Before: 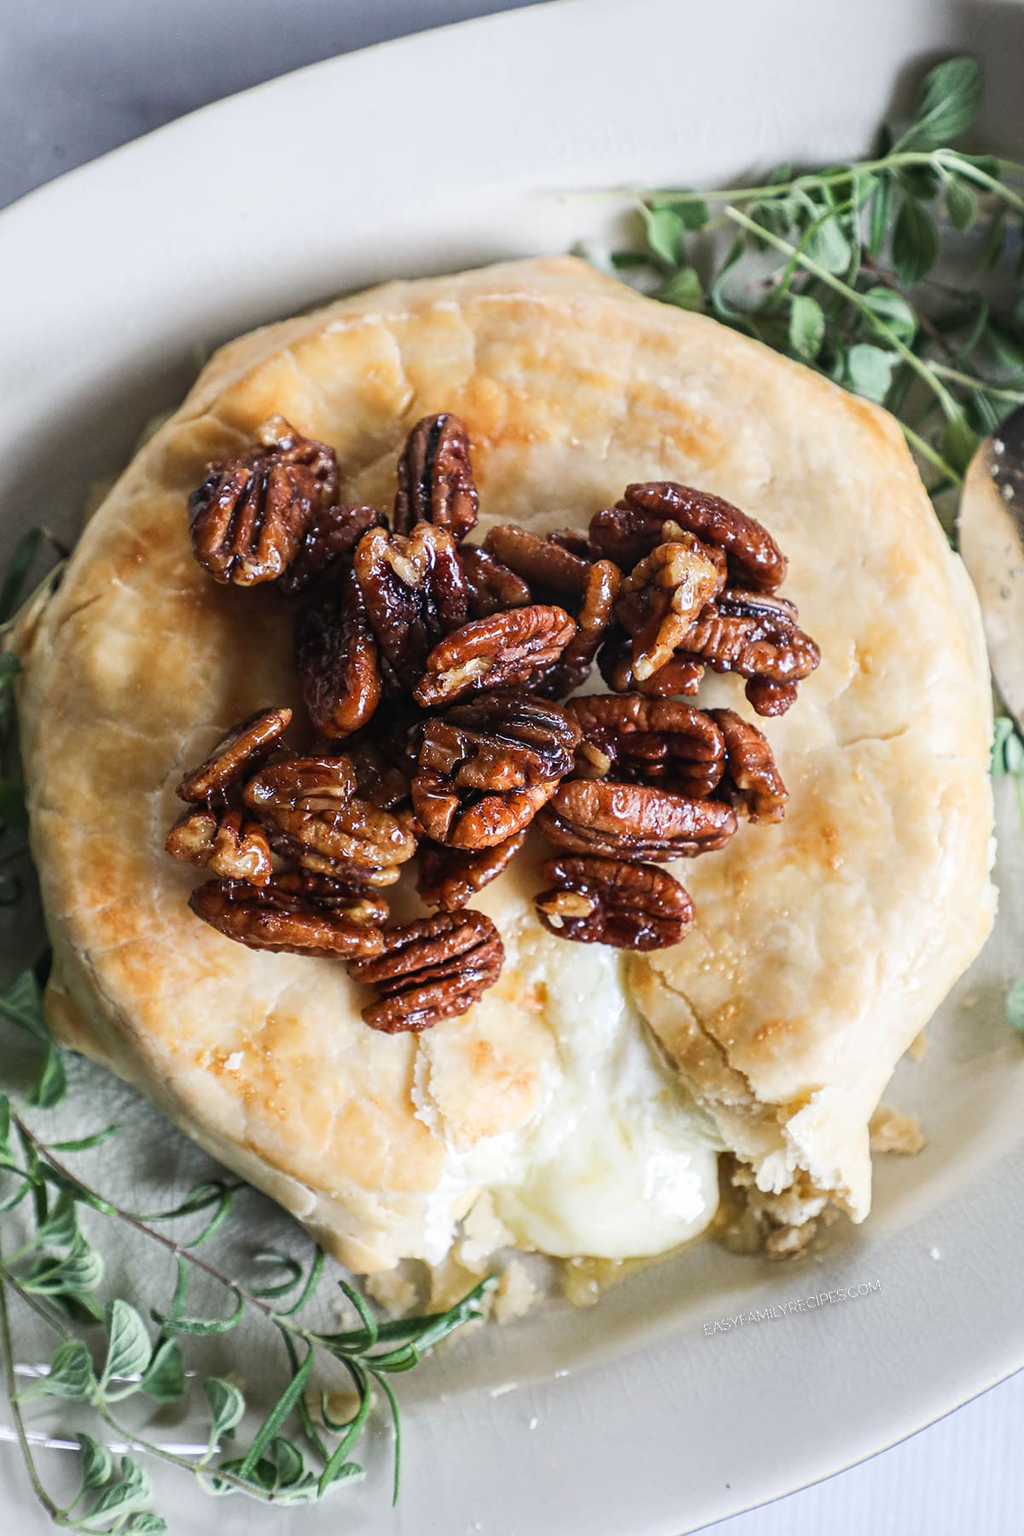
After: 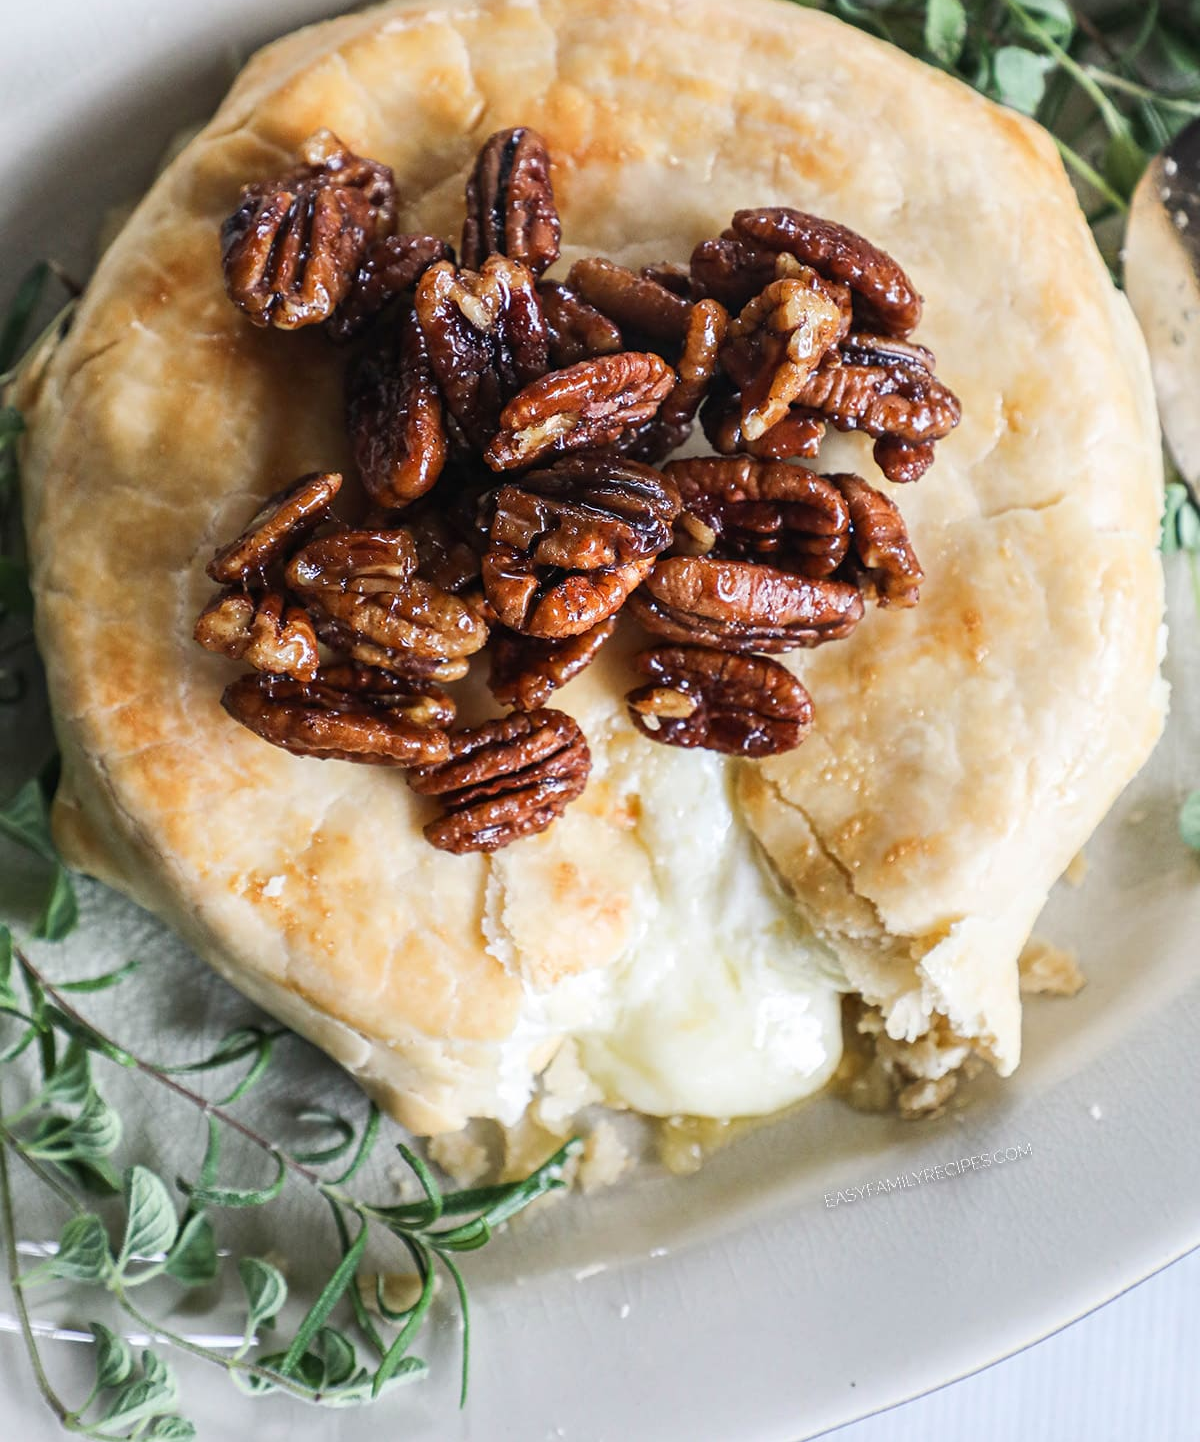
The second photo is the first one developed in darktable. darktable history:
crop and rotate: top 19.84%
contrast equalizer: y [[0.5 ×6], [0.5 ×6], [0.5, 0.5, 0.501, 0.545, 0.707, 0.863], [0 ×6], [0 ×6]]
